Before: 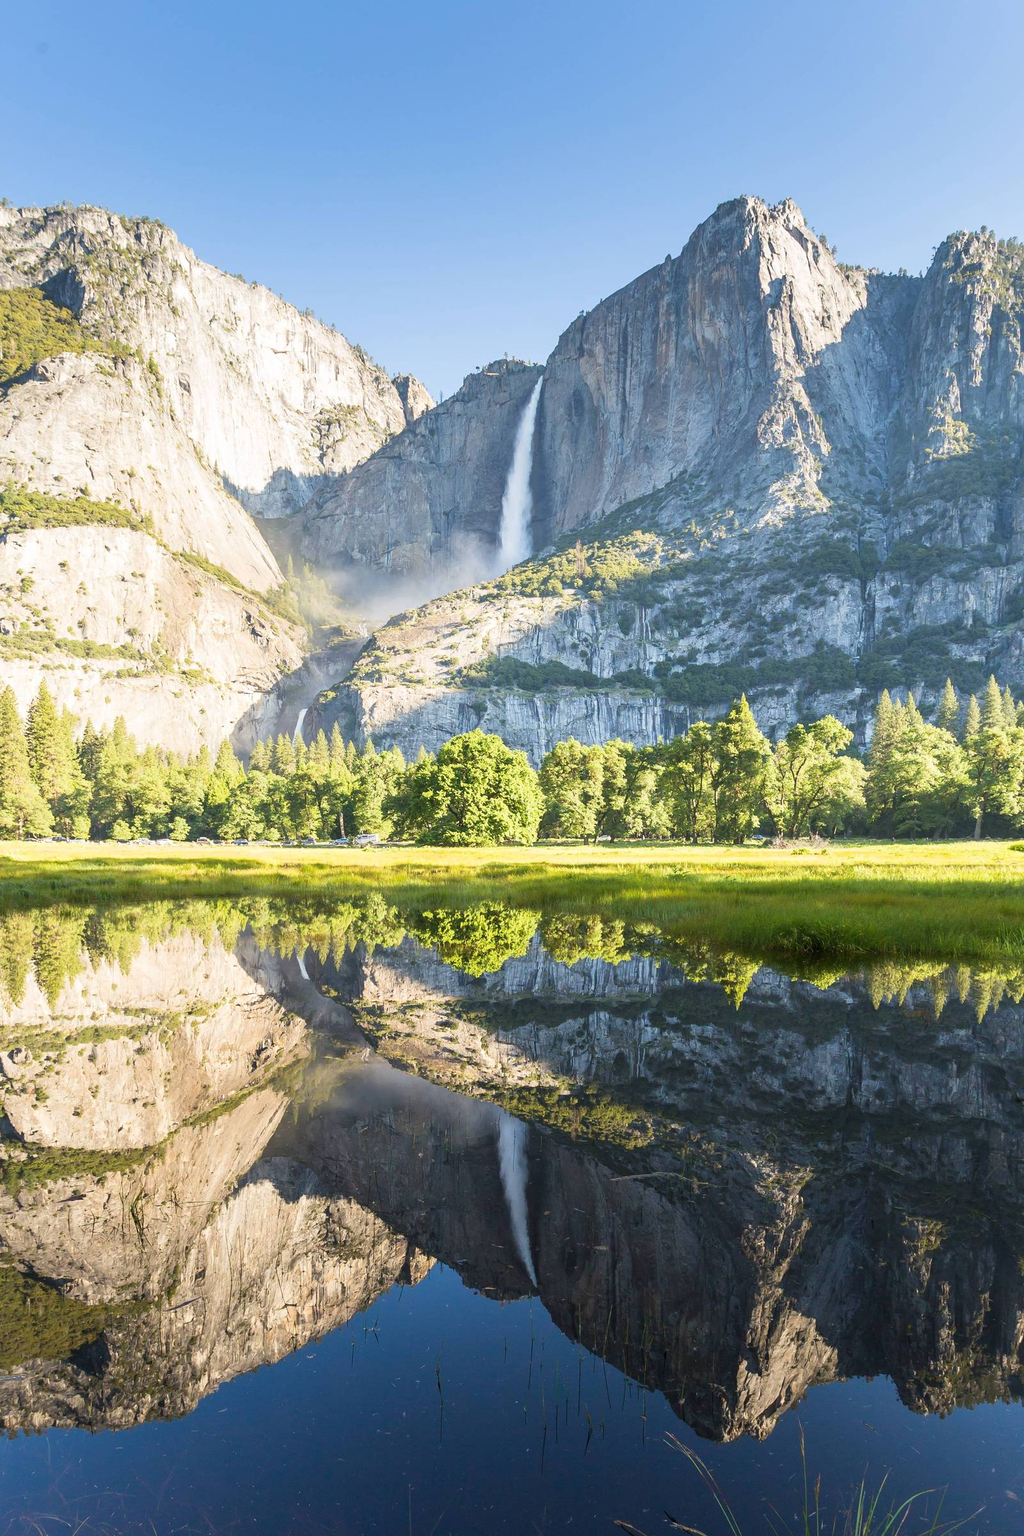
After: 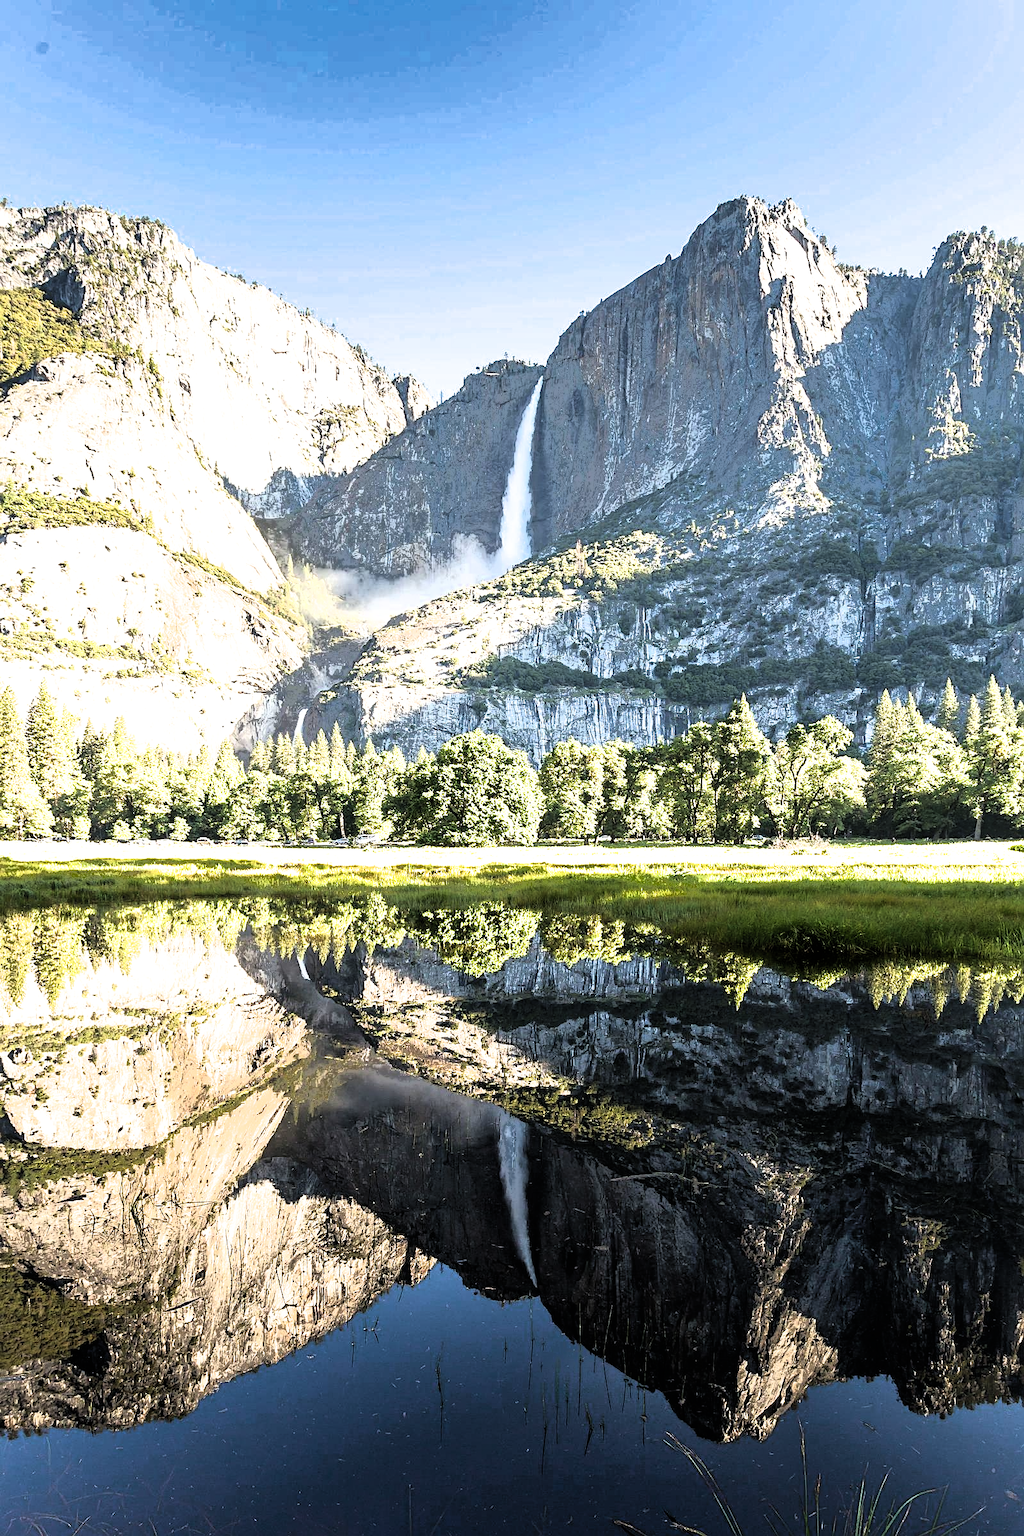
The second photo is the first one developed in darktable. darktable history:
shadows and highlights: shadows 62.66, white point adjustment 0.37, highlights -34.44, compress 83.82%
sharpen: on, module defaults
filmic rgb: black relative exposure -8.2 EV, white relative exposure 2.2 EV, threshold 3 EV, hardness 7.11, latitude 85.74%, contrast 1.696, highlights saturation mix -4%, shadows ↔ highlights balance -2.69%, color science v5 (2021), contrast in shadows safe, contrast in highlights safe, enable highlight reconstruction true
fill light: exposure -0.73 EV, center 0.69, width 2.2
